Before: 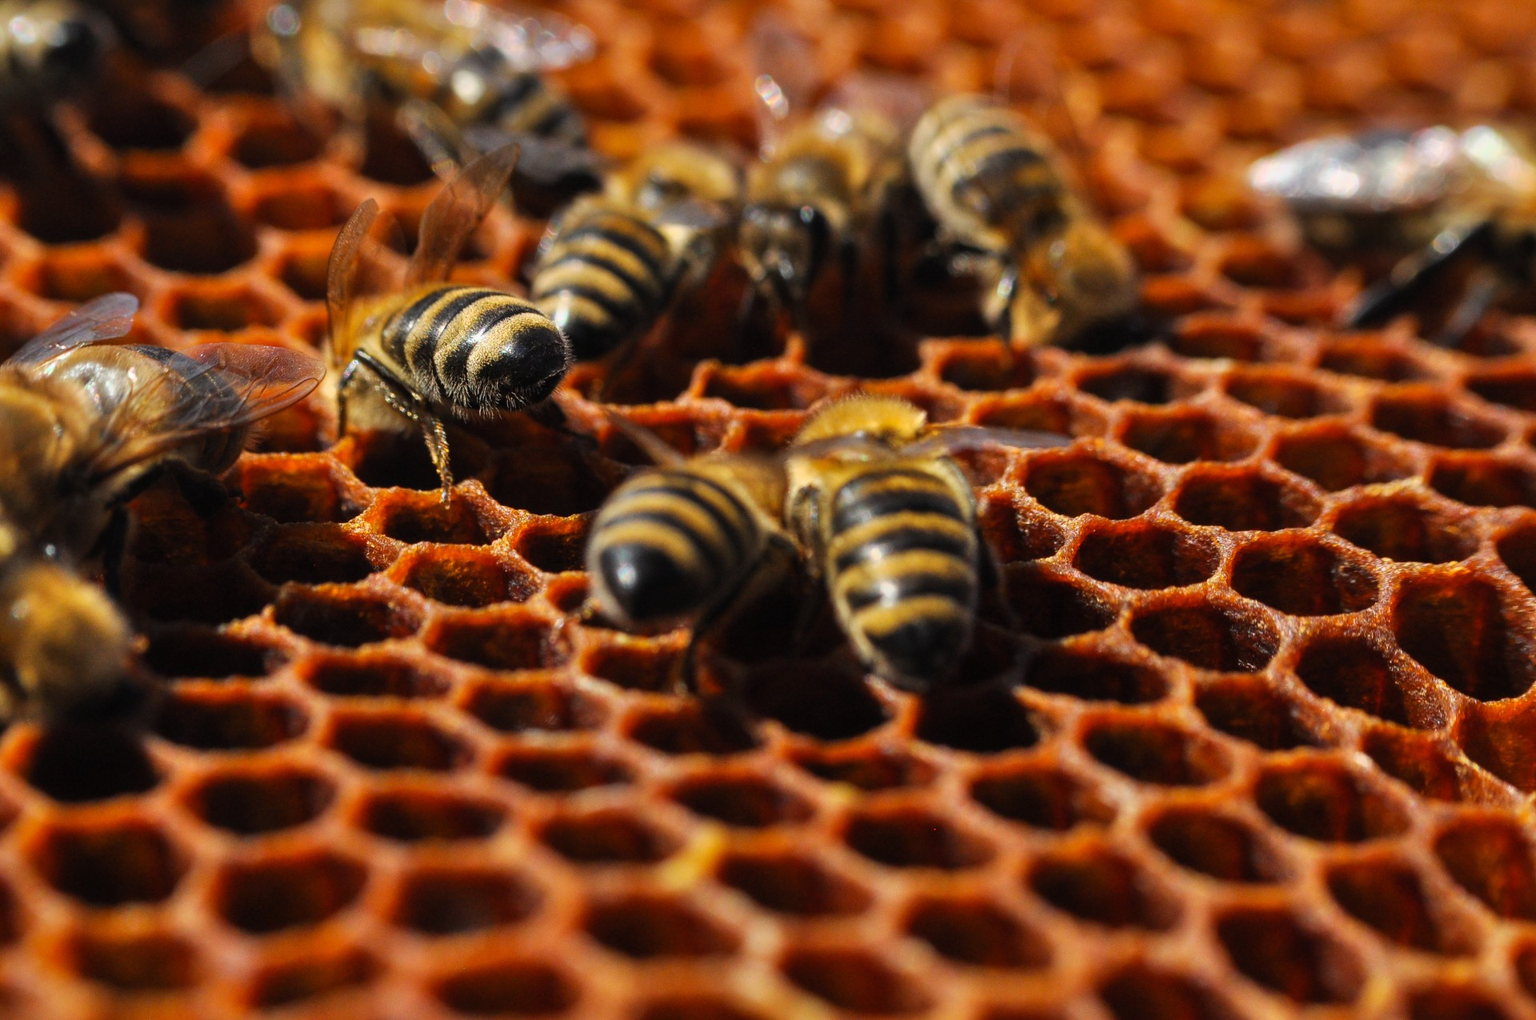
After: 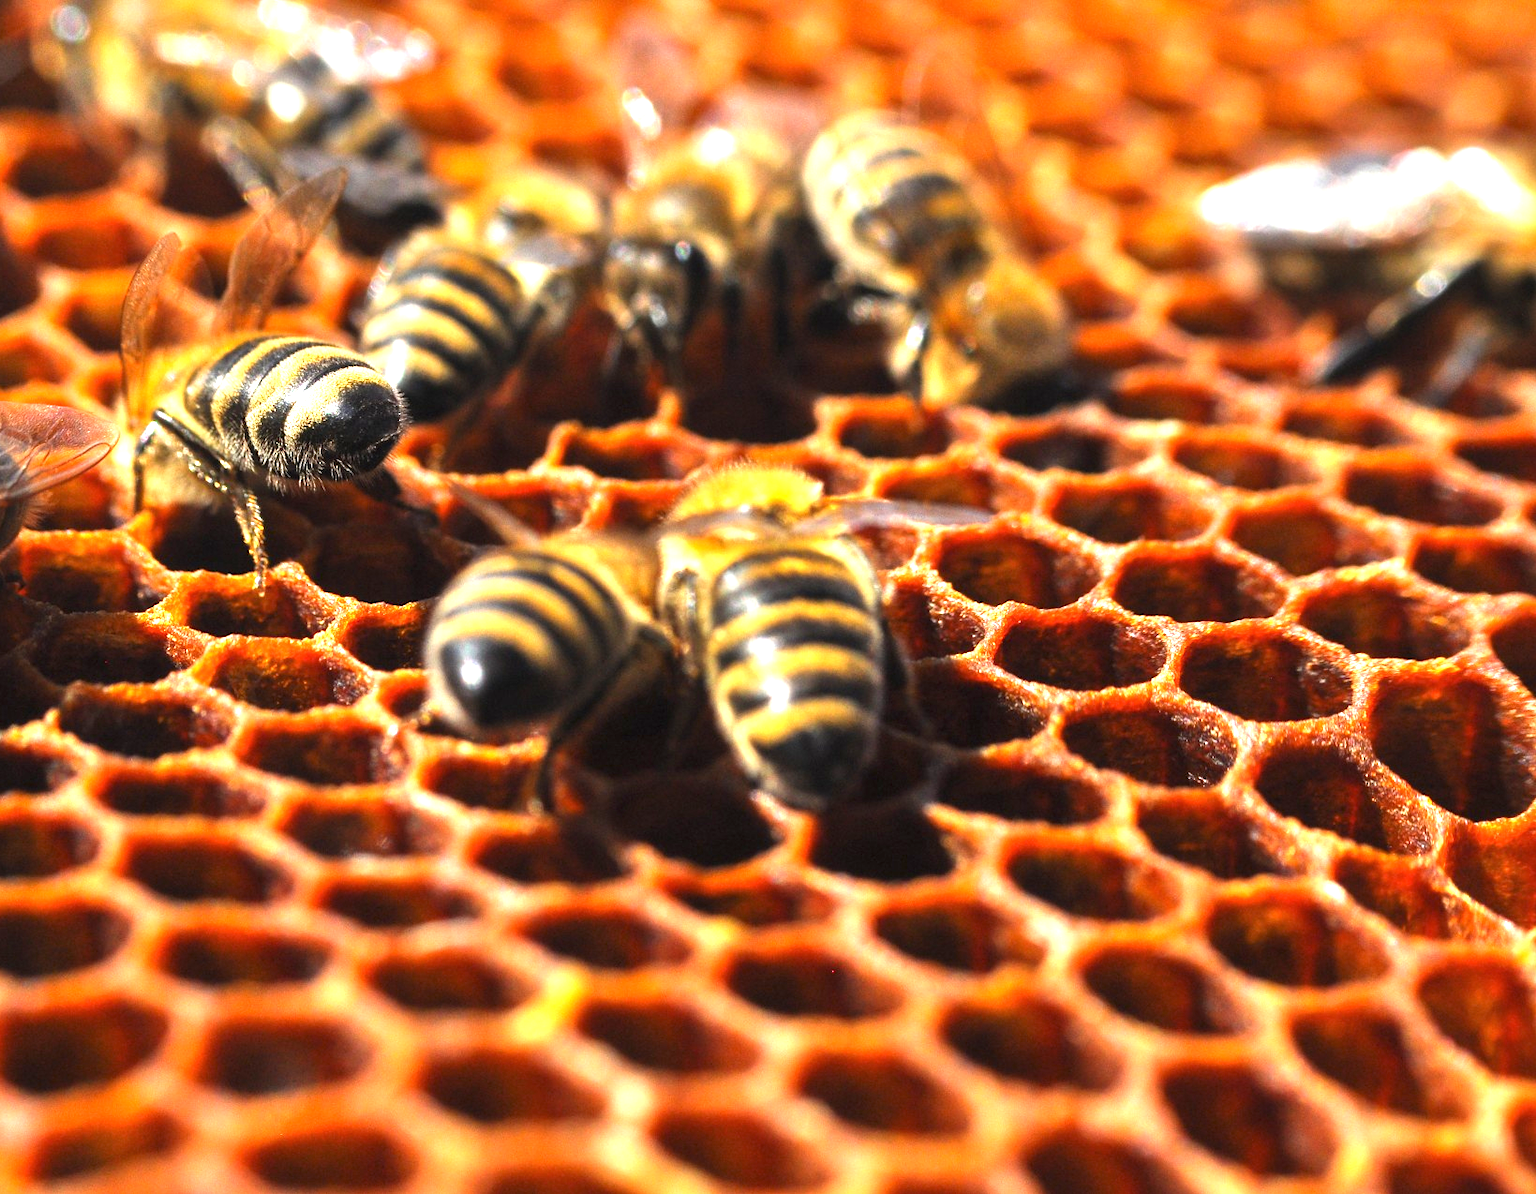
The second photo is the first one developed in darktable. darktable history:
exposure: black level correction 0, exposure 1.55 EV, compensate exposure bias true, compensate highlight preservation false
crop and rotate: left 14.584%
